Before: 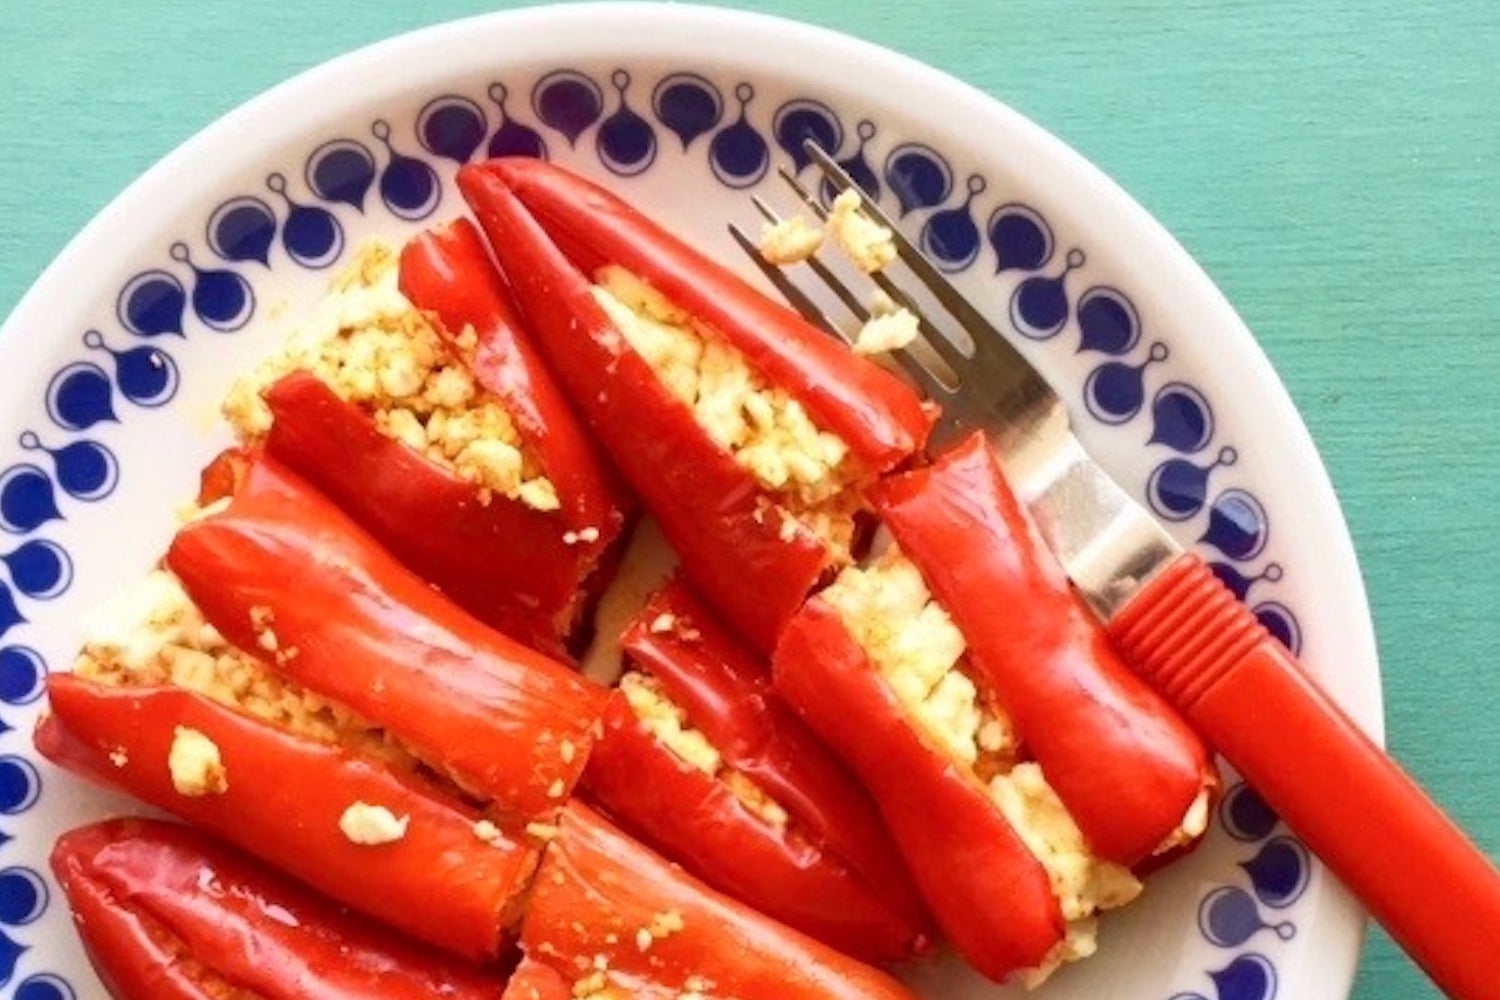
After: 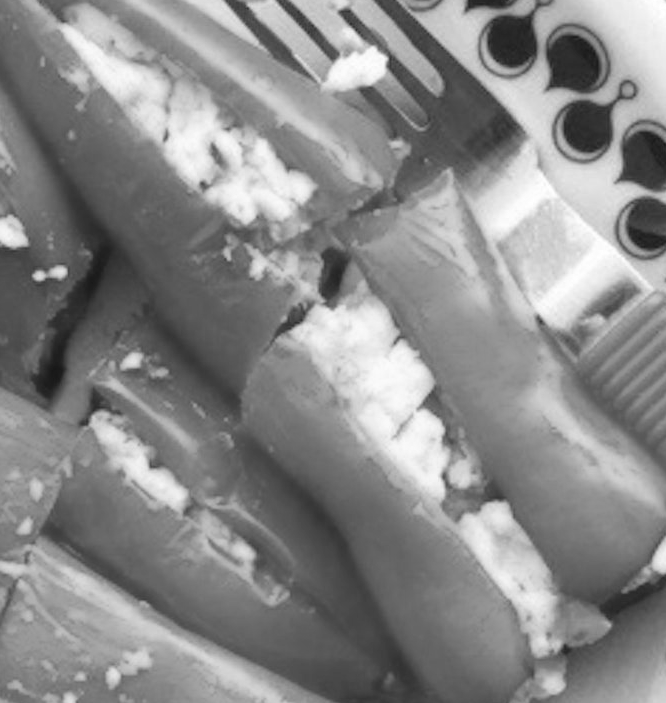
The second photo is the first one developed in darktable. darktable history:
crop: left 35.432%, top 26.233%, right 20.145%, bottom 3.432%
white balance: red 1.08, blue 0.791
monochrome: on, module defaults
